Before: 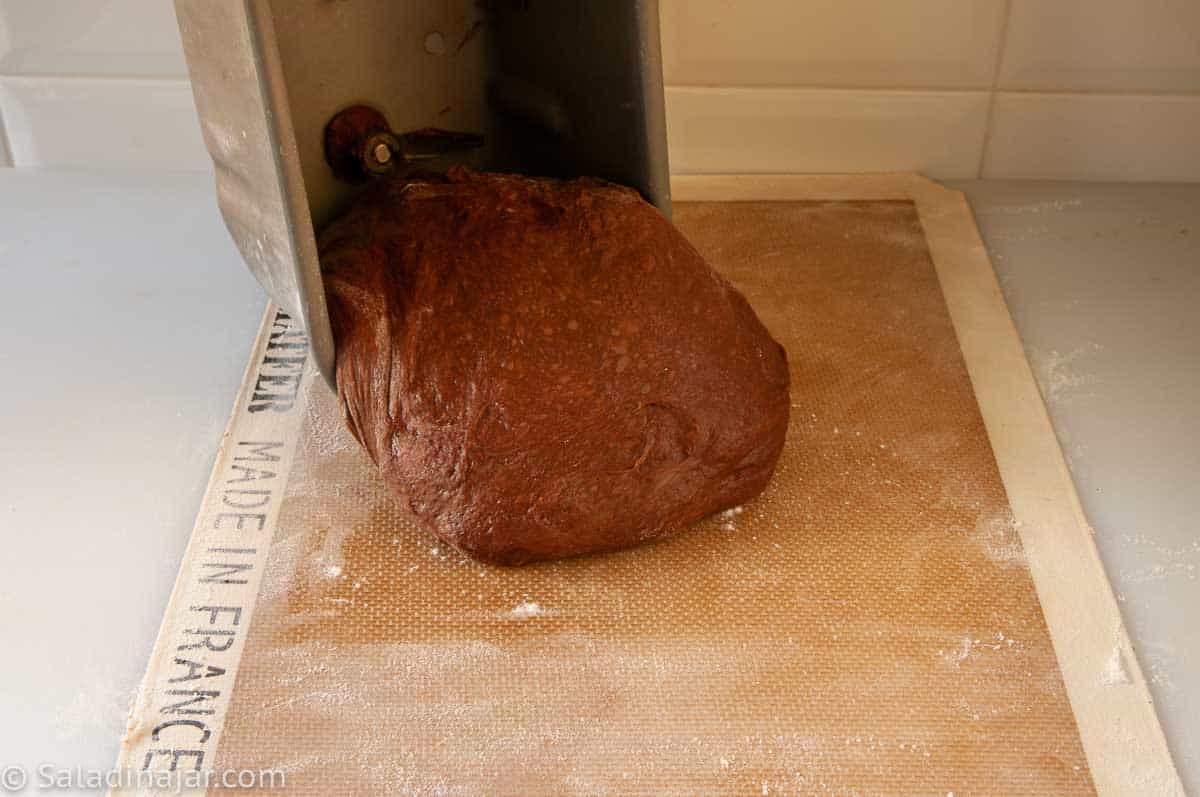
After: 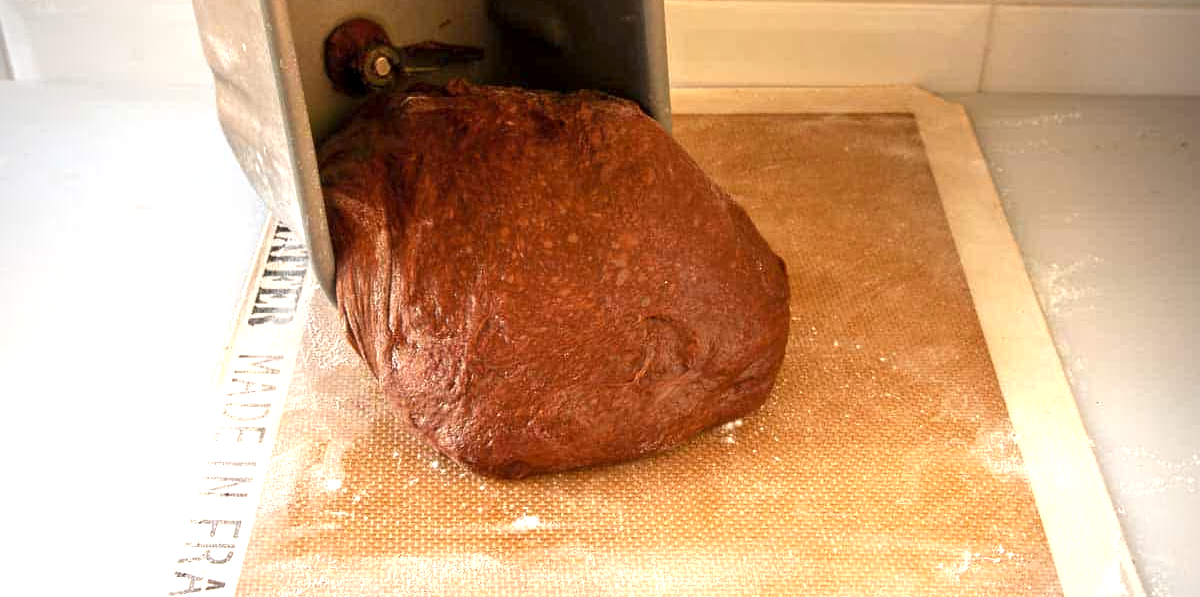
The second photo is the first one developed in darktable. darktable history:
crop: top 11.038%, bottom 13.962%
vignetting: on, module defaults
local contrast: highlights 100%, shadows 100%, detail 120%, midtone range 0.2
exposure: black level correction 0, exposure 1 EV, compensate highlight preservation false
